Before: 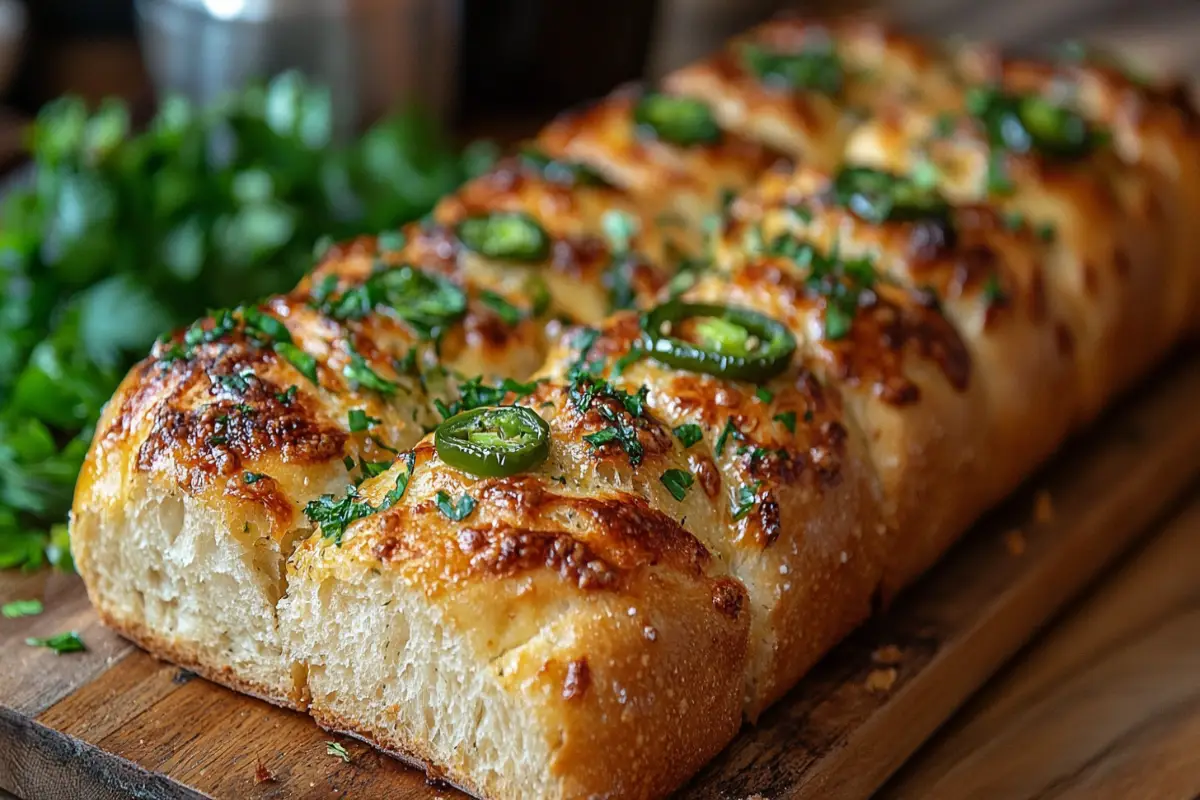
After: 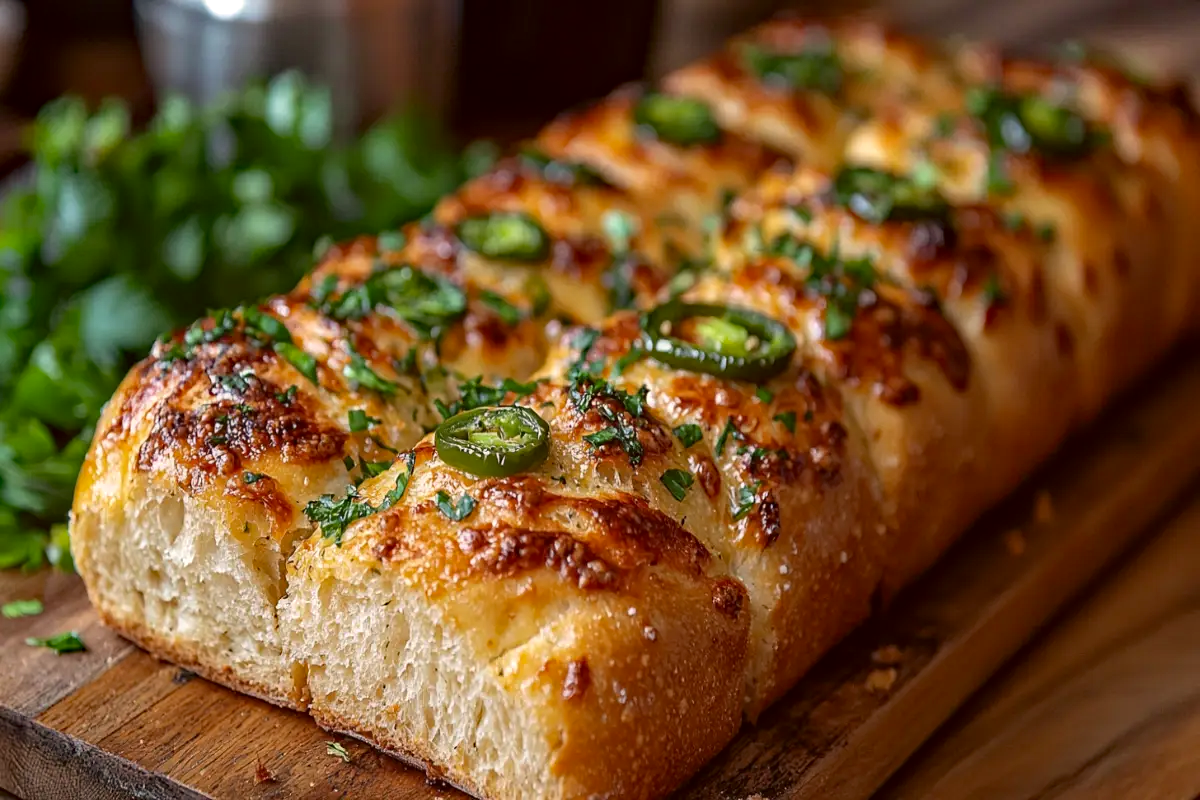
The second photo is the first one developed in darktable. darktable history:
haze removal: strength 0.281, distance 0.247, compatibility mode true, adaptive false
color correction: highlights a* 6.74, highlights b* 8.33, shadows a* 6.28, shadows b* 6.85, saturation 0.905
